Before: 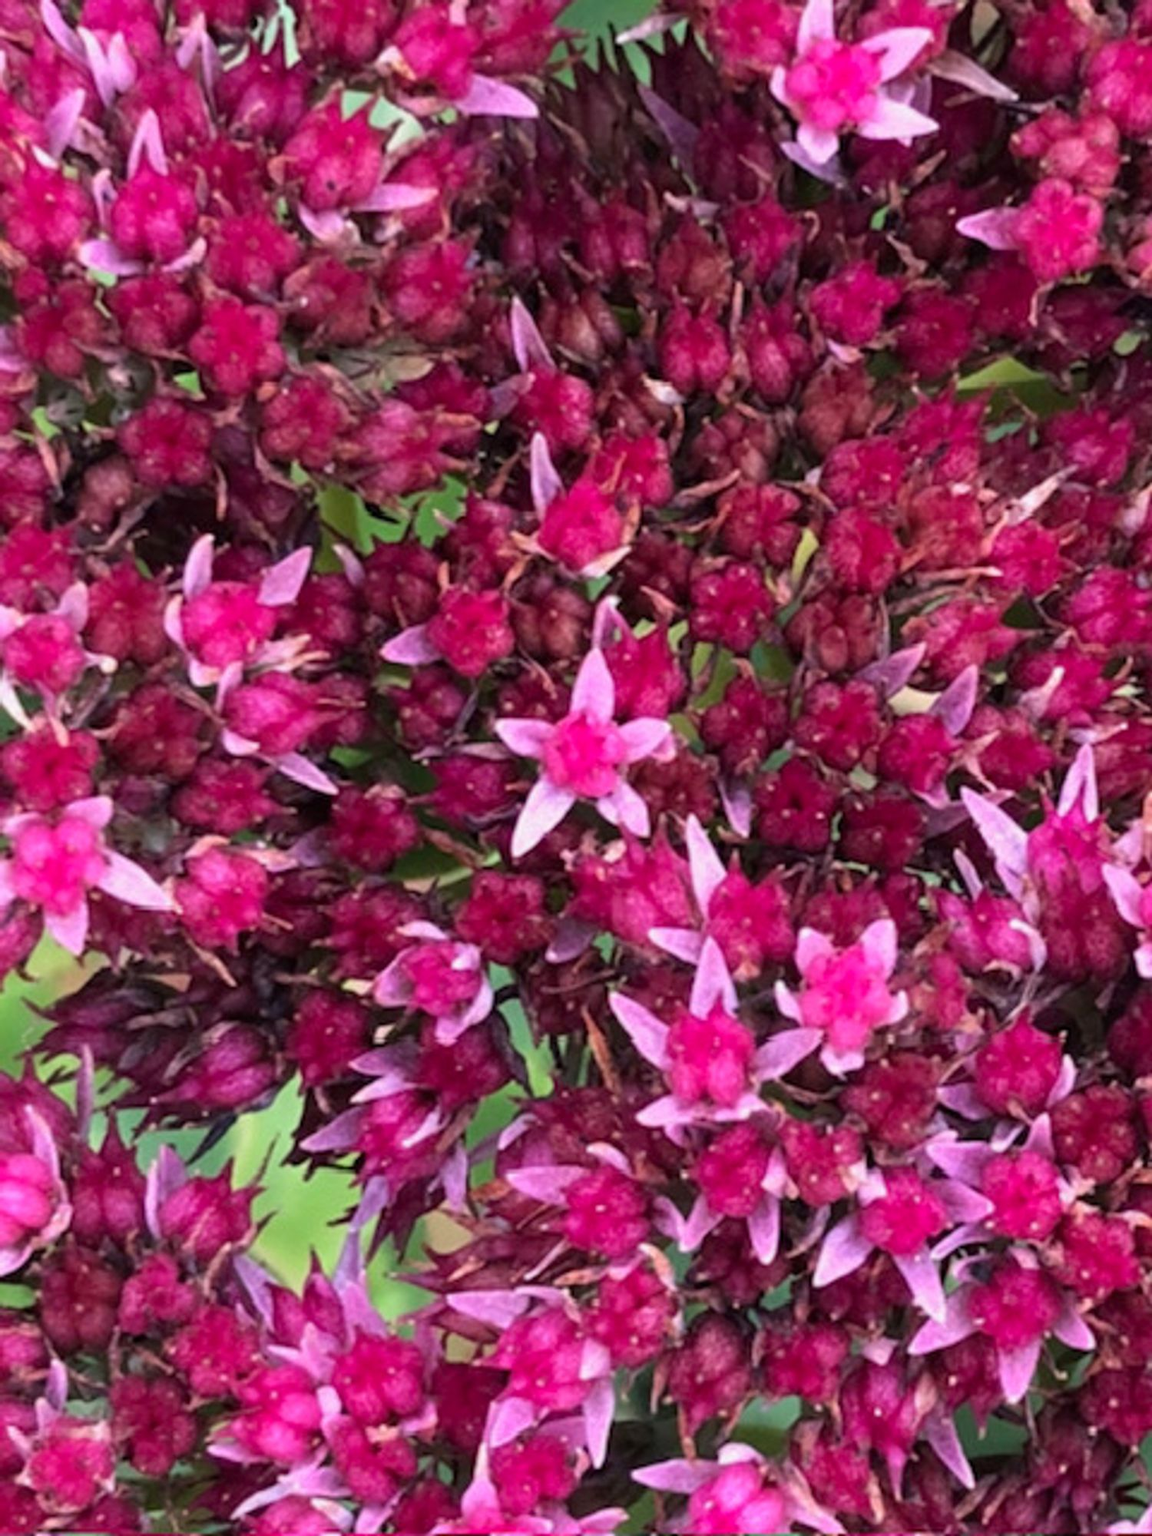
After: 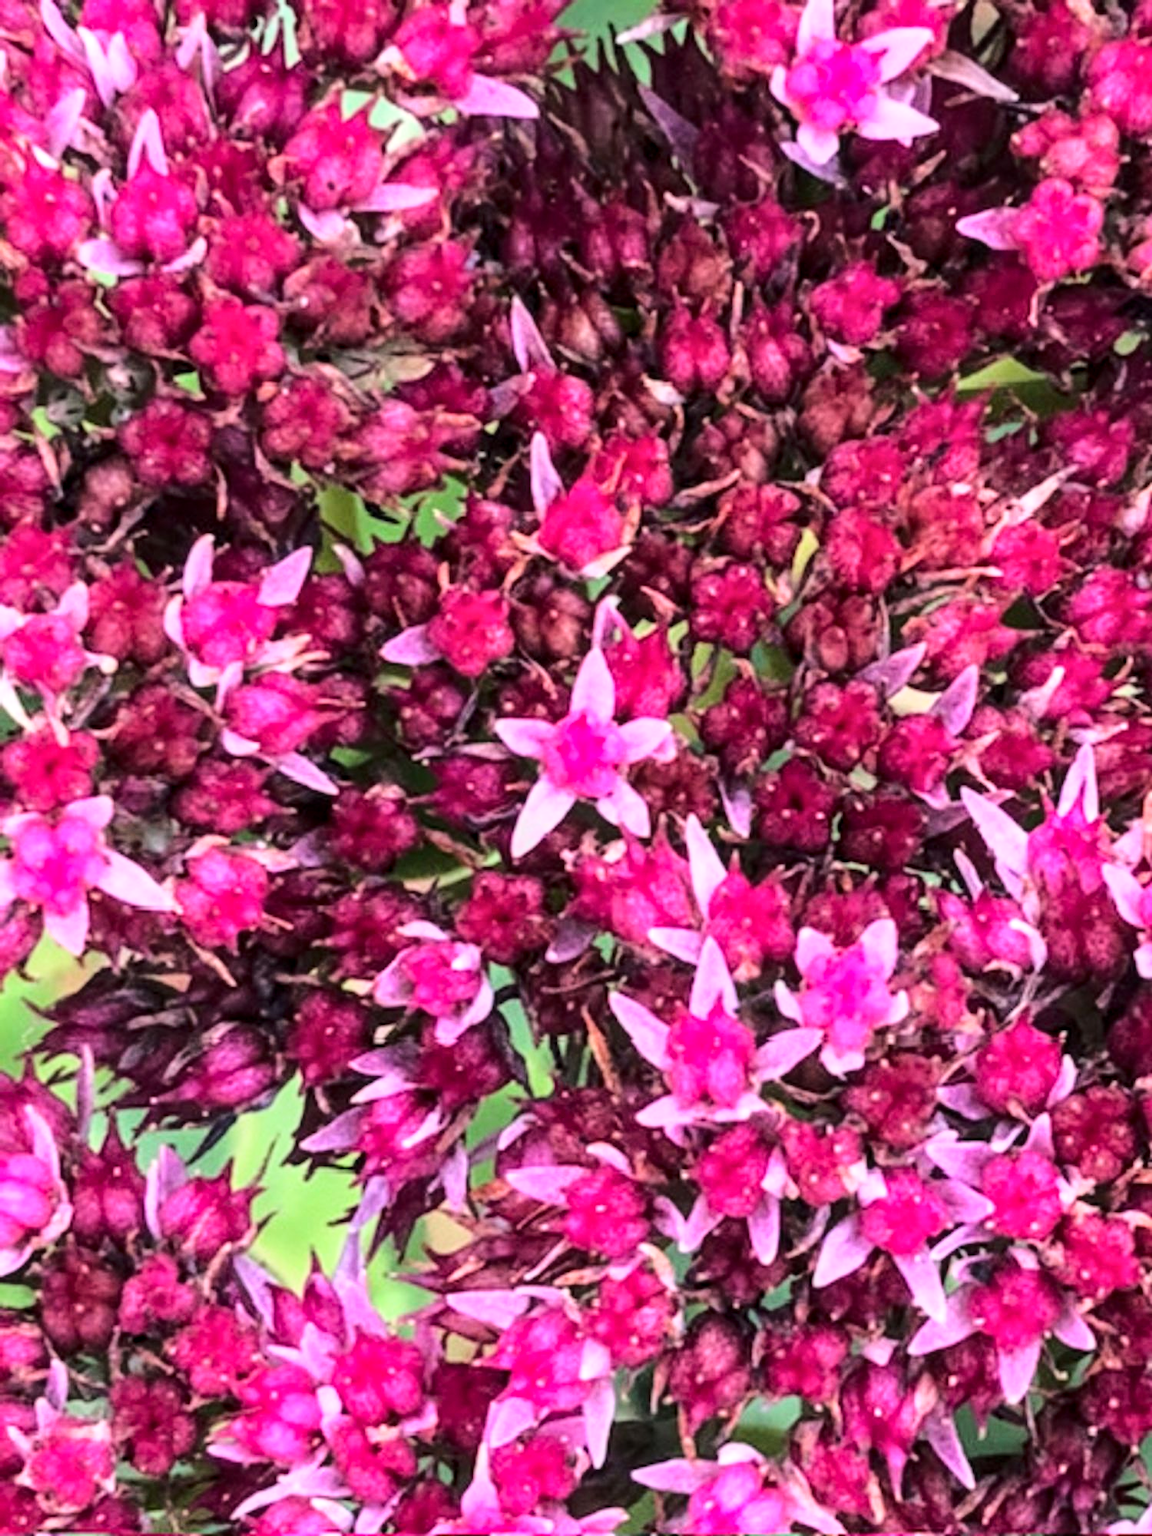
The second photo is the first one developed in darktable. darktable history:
local contrast: on, module defaults
base curve: curves: ch0 [(0, 0) (0.028, 0.03) (0.121, 0.232) (0.46, 0.748) (0.859, 0.968) (1, 1)]
